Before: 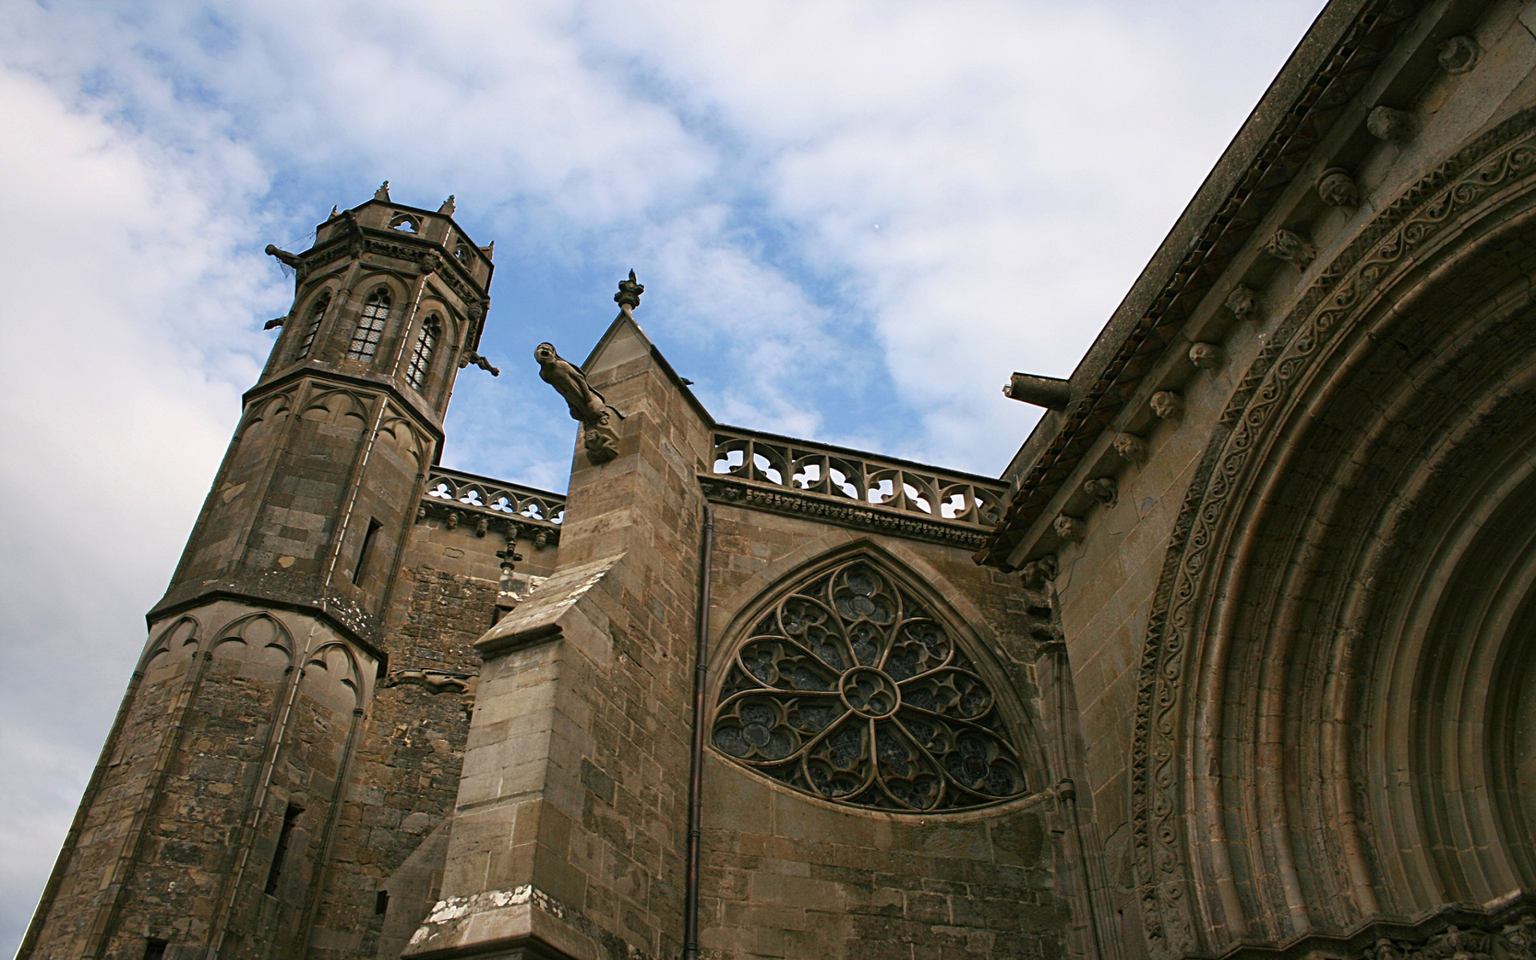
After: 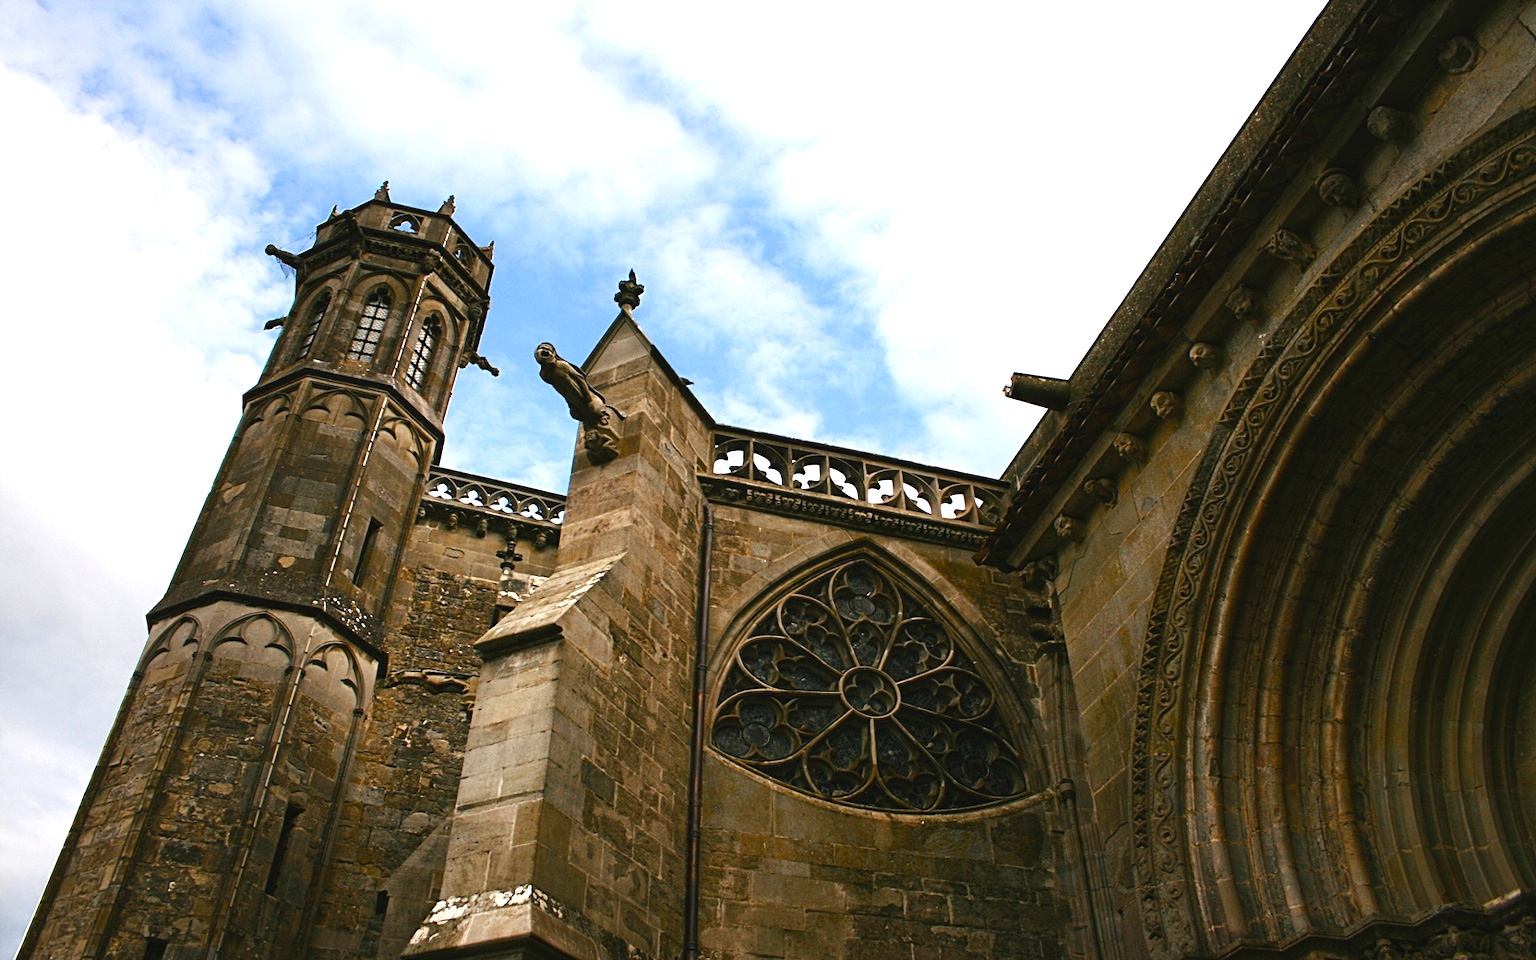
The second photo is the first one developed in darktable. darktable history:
tone equalizer: -8 EV -0.75 EV, -7 EV -0.724 EV, -6 EV -0.561 EV, -5 EV -0.39 EV, -3 EV 0.386 EV, -2 EV 0.6 EV, -1 EV 0.679 EV, +0 EV 0.723 EV, edges refinement/feathering 500, mask exposure compensation -1.24 EV, preserve details no
color balance rgb: shadows lift › luminance -20.155%, global offset › luminance 0.499%, perceptual saturation grading › global saturation 20%, perceptual saturation grading › highlights -14.378%, perceptual saturation grading › shadows 49.359%, perceptual brilliance grading › global brilliance 2.522%, perceptual brilliance grading › highlights -2.683%, perceptual brilliance grading › shadows 3.58%
